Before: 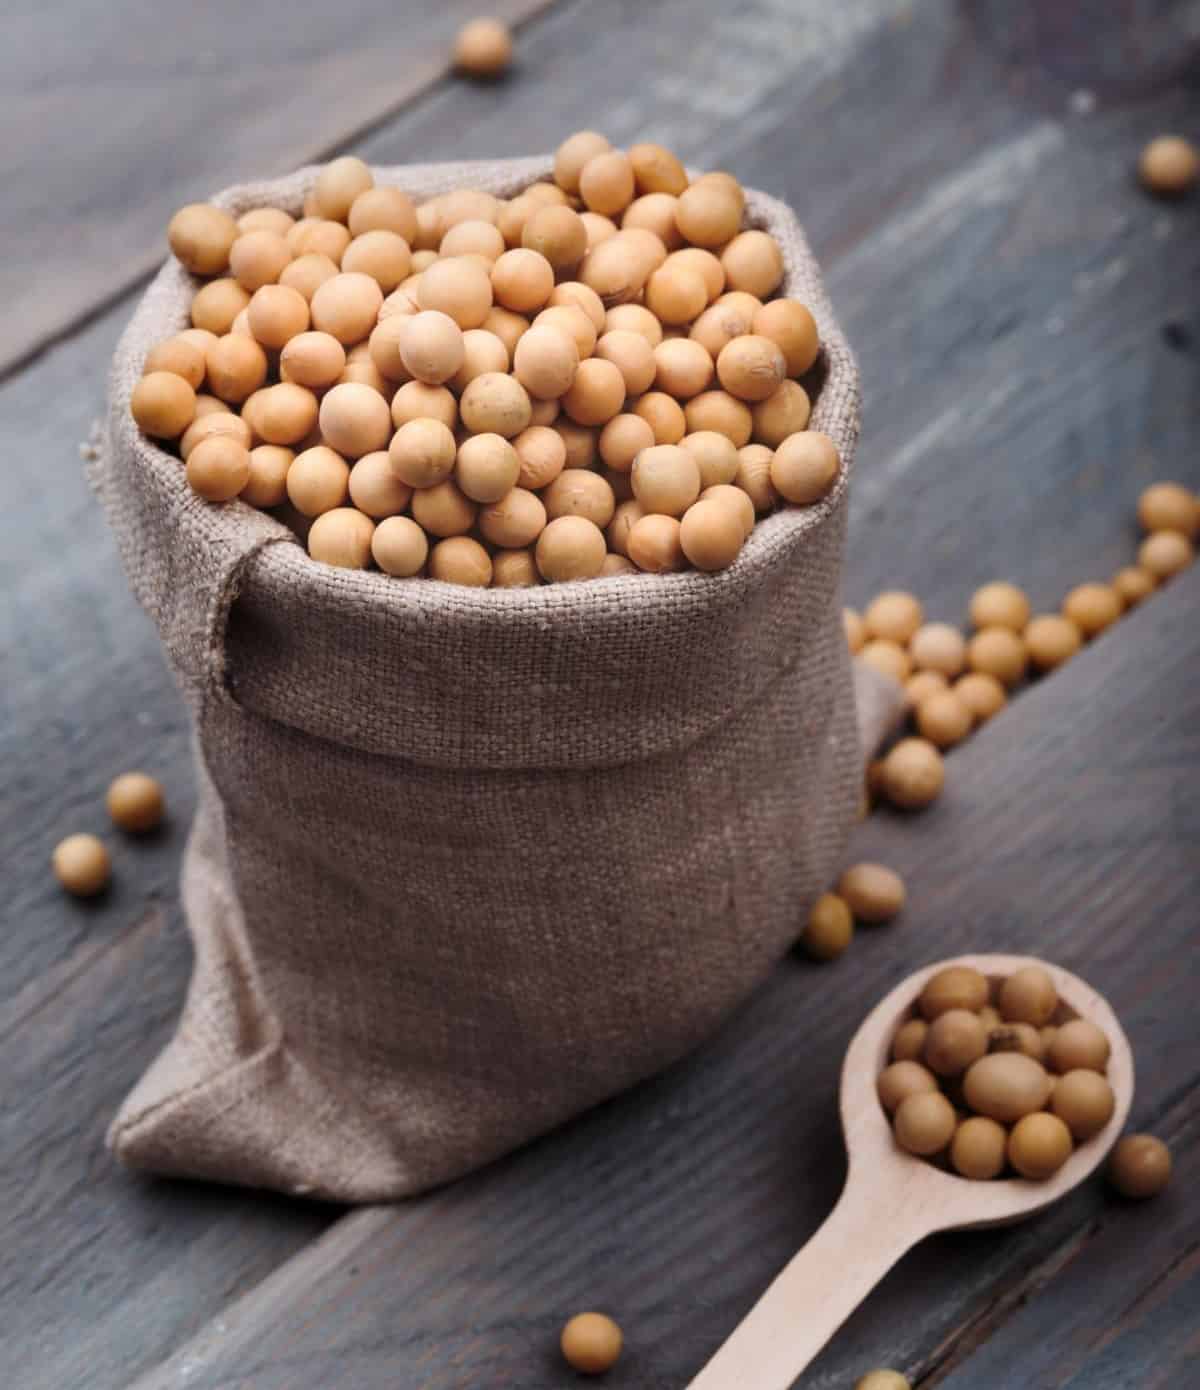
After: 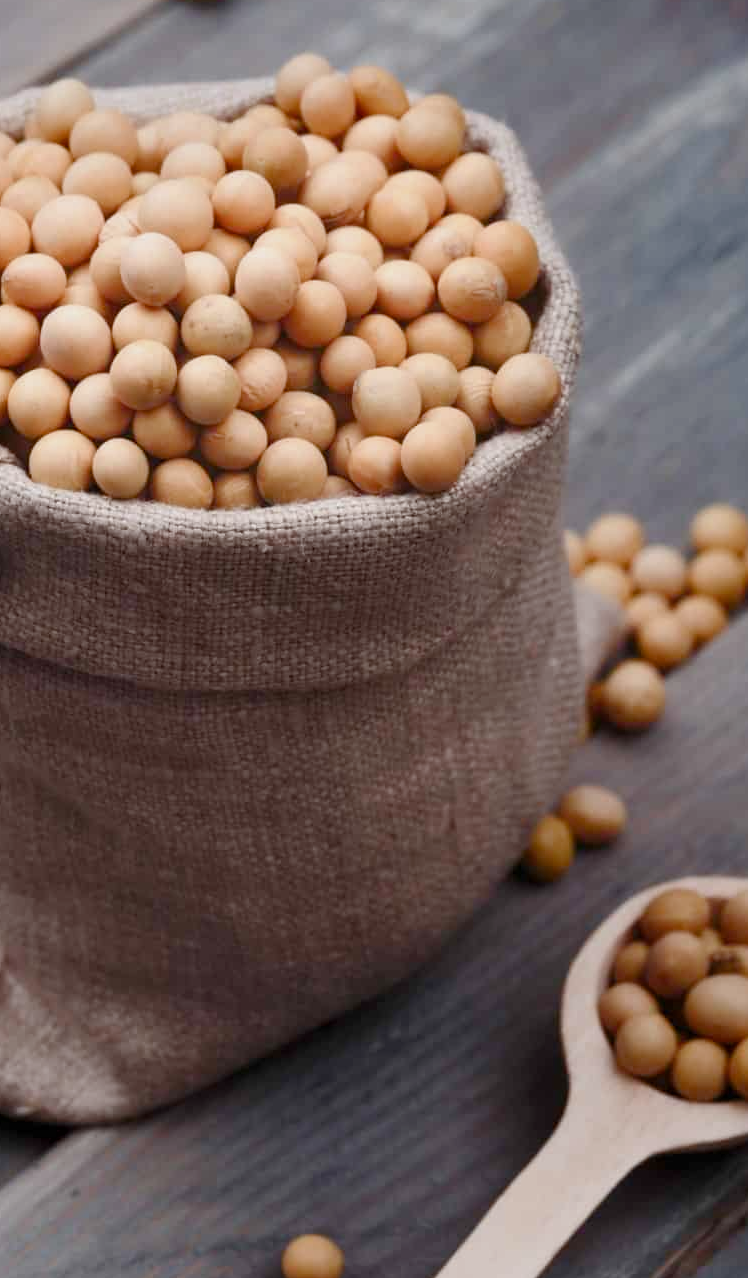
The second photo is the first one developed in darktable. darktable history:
crop and rotate: left 23.303%, top 5.624%, right 14.349%, bottom 2.363%
color balance rgb: perceptual saturation grading › global saturation 20%, perceptual saturation grading › highlights -49.688%, perceptual saturation grading › shadows 24.304%, global vibrance -16.288%, contrast -6.397%
